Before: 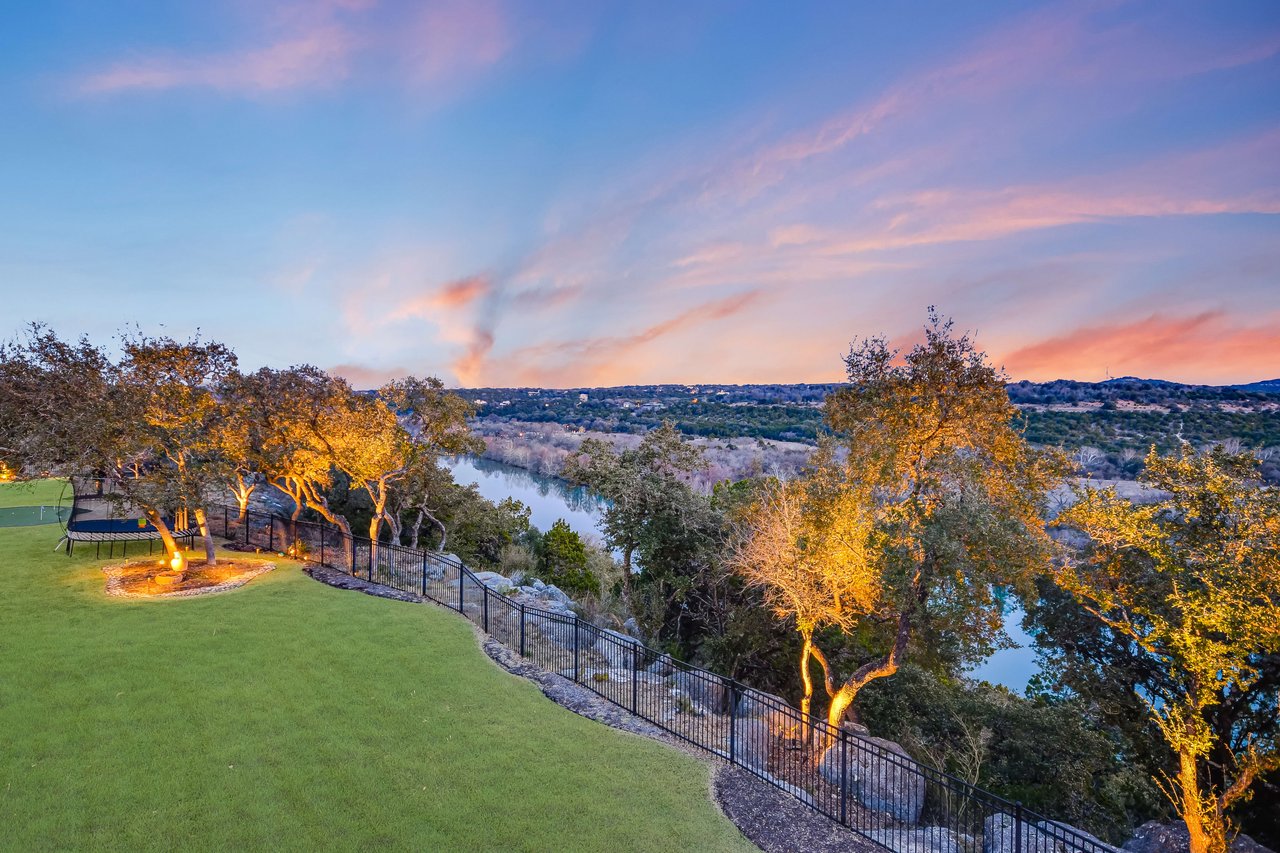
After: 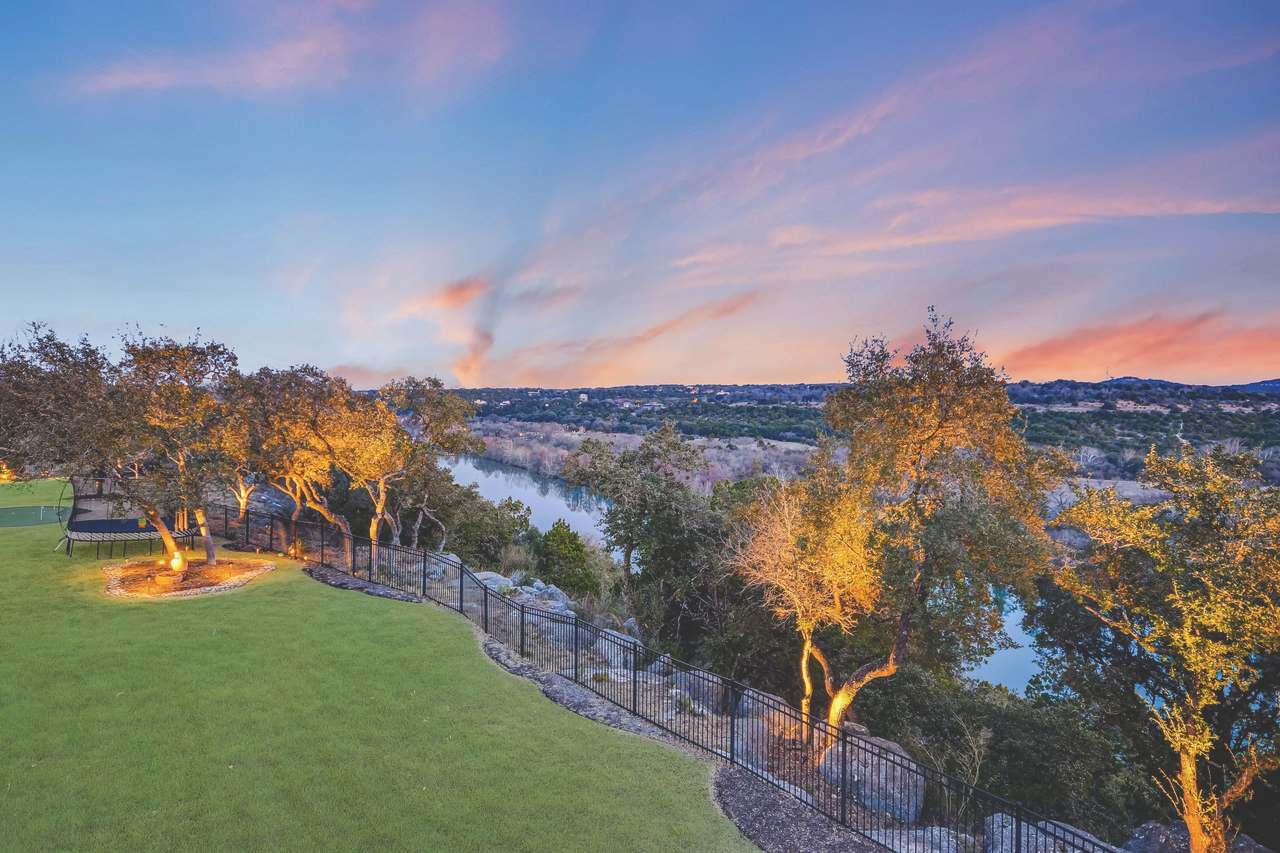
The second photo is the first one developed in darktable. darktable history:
exposure: black level correction -0.026, exposure -0.119 EV, compensate highlight preservation false
